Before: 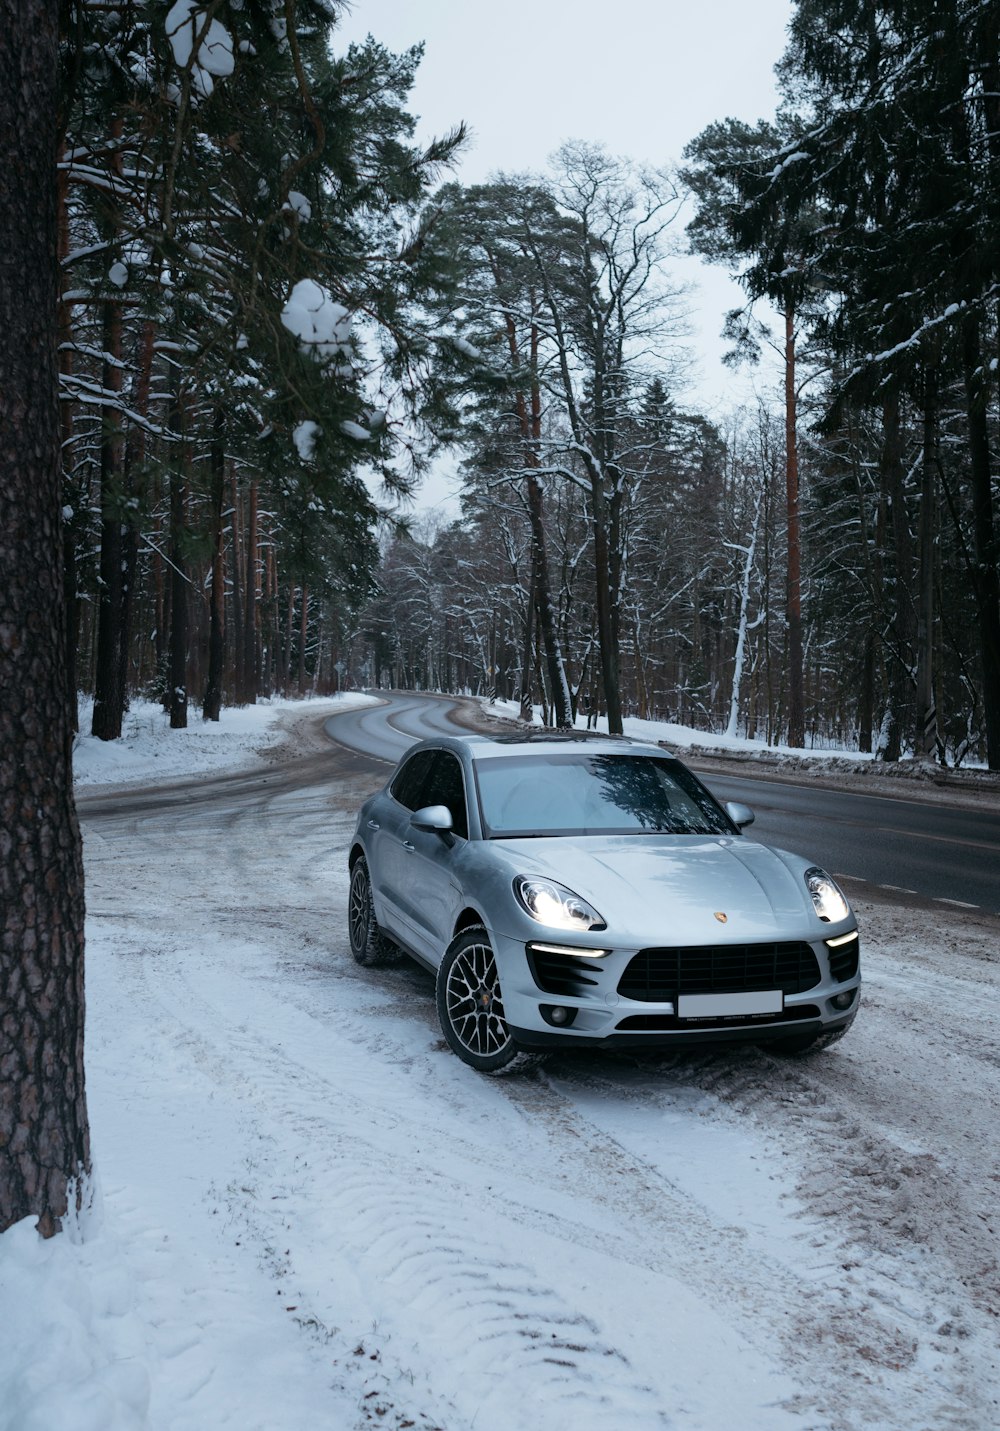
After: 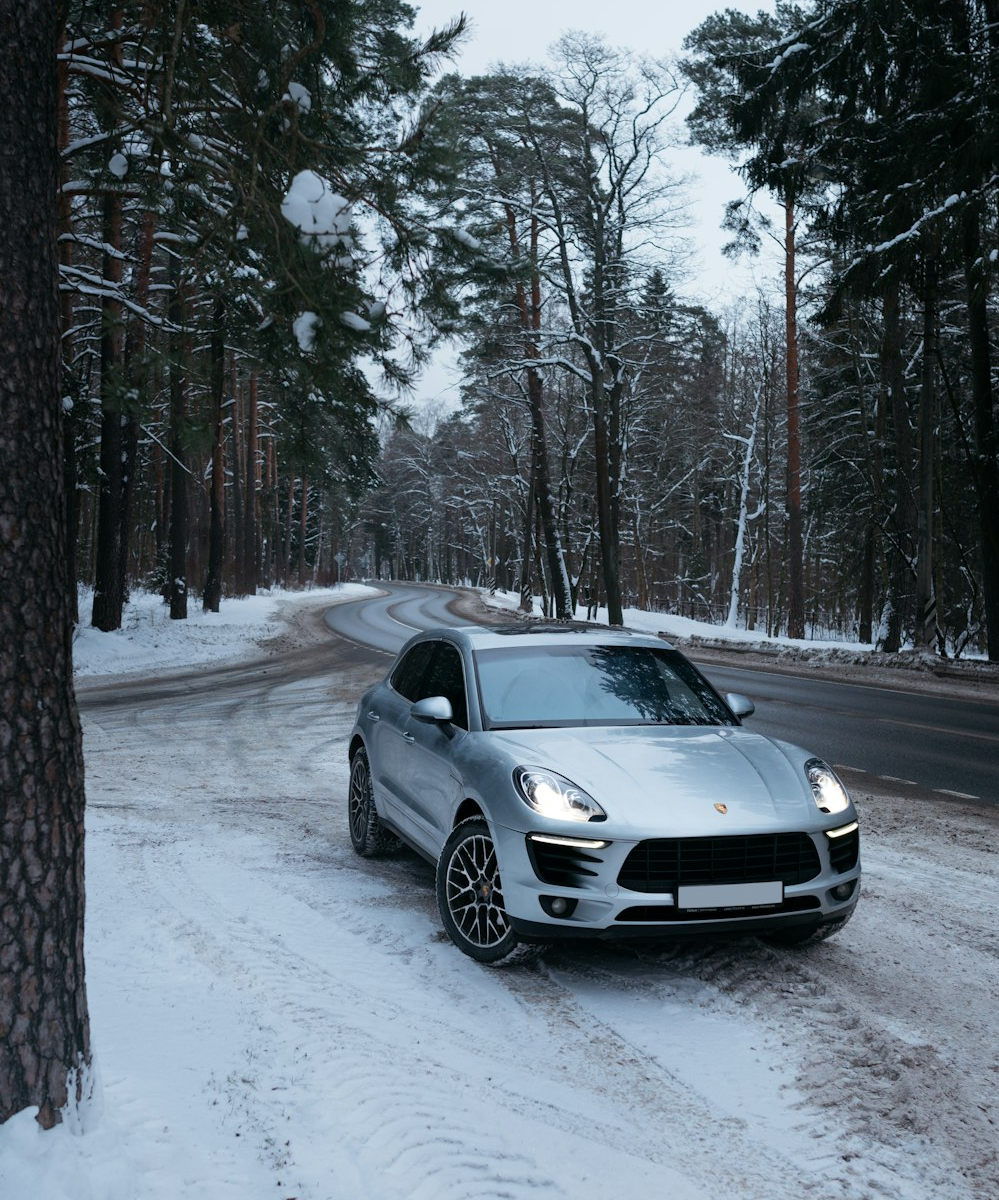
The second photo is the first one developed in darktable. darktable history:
crop: top 7.625%, bottom 8.027%
white balance: emerald 1
